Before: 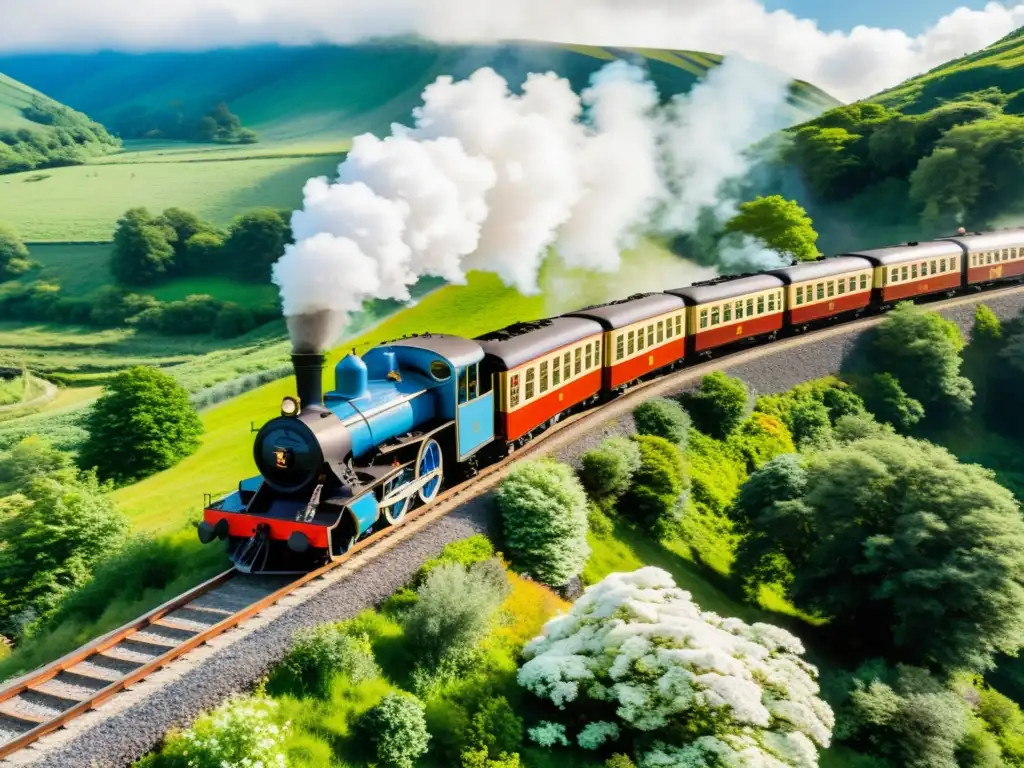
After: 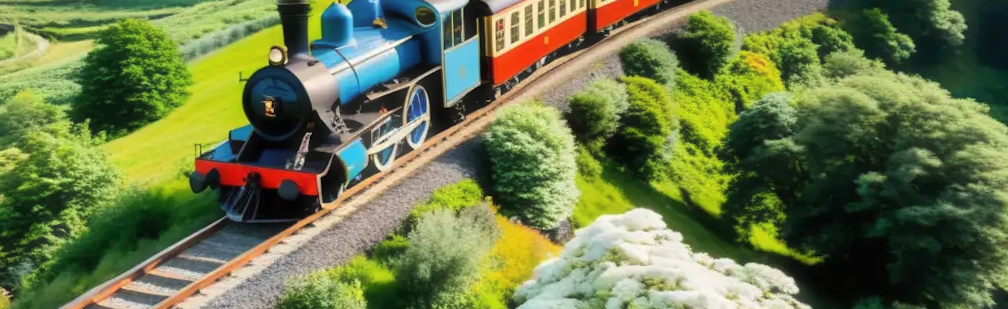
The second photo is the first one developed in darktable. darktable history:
rotate and perspective: rotation -1.32°, lens shift (horizontal) -0.031, crop left 0.015, crop right 0.985, crop top 0.047, crop bottom 0.982
crop: top 45.551%, bottom 12.262%
haze removal: strength -0.1, adaptive false
shadows and highlights: radius 125.46, shadows 21.19, highlights -21.19, low approximation 0.01
